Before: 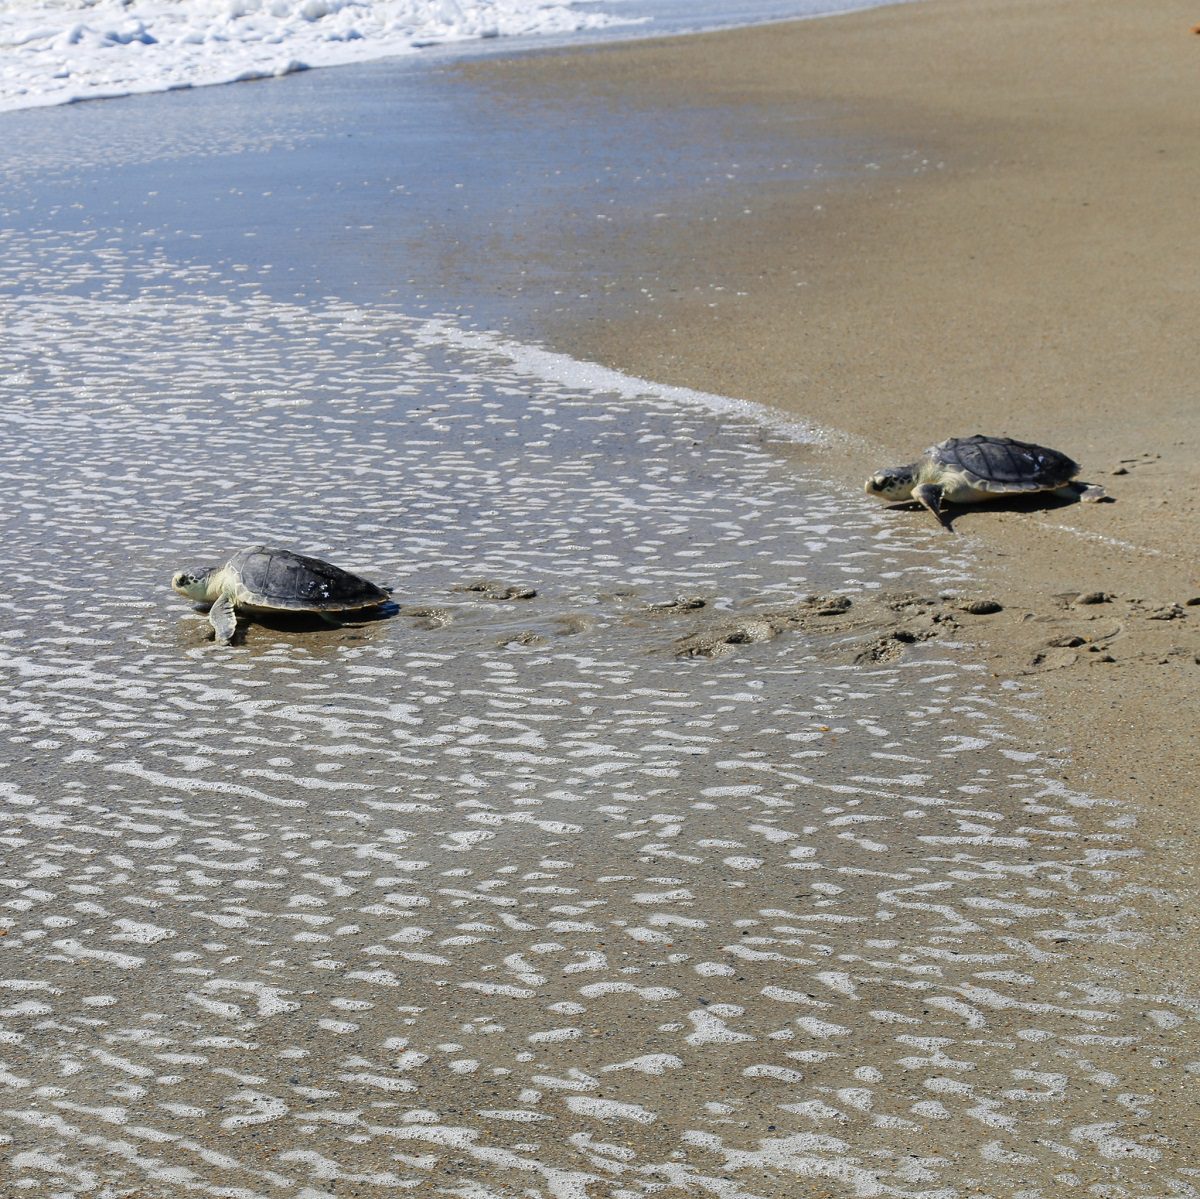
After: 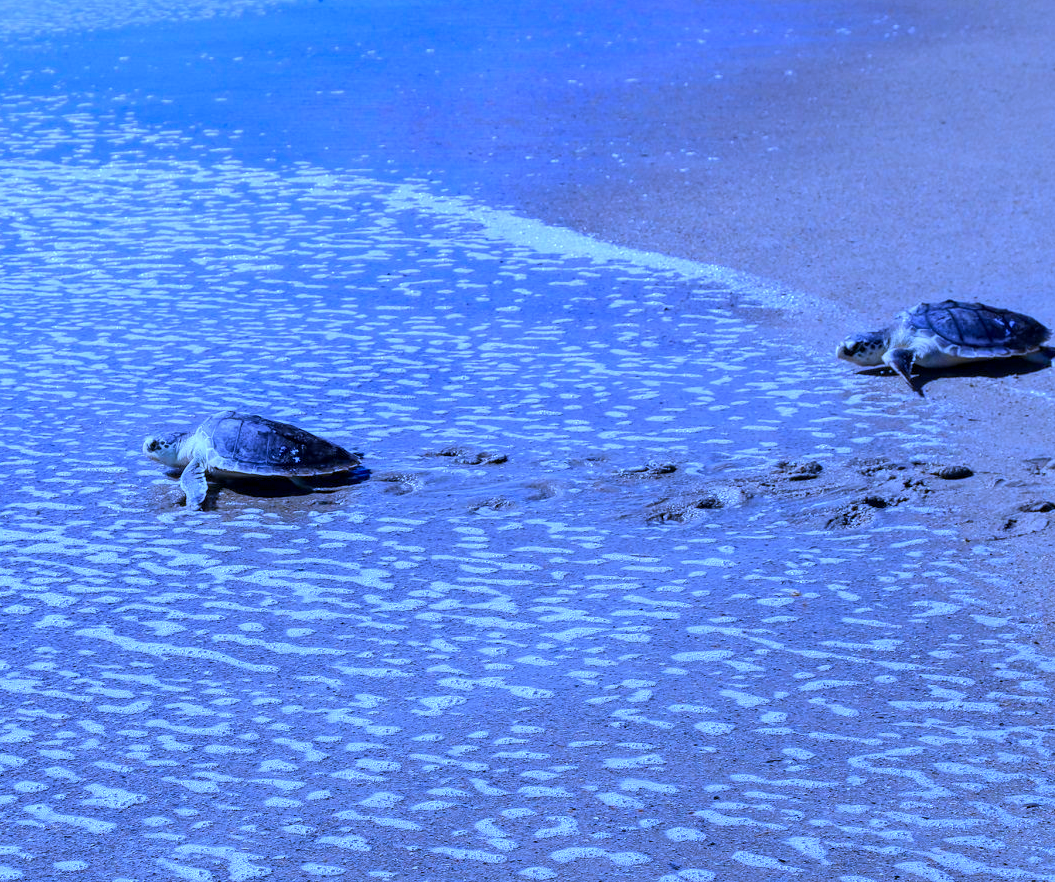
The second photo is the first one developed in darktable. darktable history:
white balance: red 0.926, green 1.003, blue 1.133
local contrast: on, module defaults
color calibration: output R [1.063, -0.012, -0.003, 0], output B [-0.079, 0.047, 1, 0], illuminant custom, x 0.46, y 0.43, temperature 2642.66 K
crop and rotate: left 2.425%, top 11.305%, right 9.6%, bottom 15.08%
